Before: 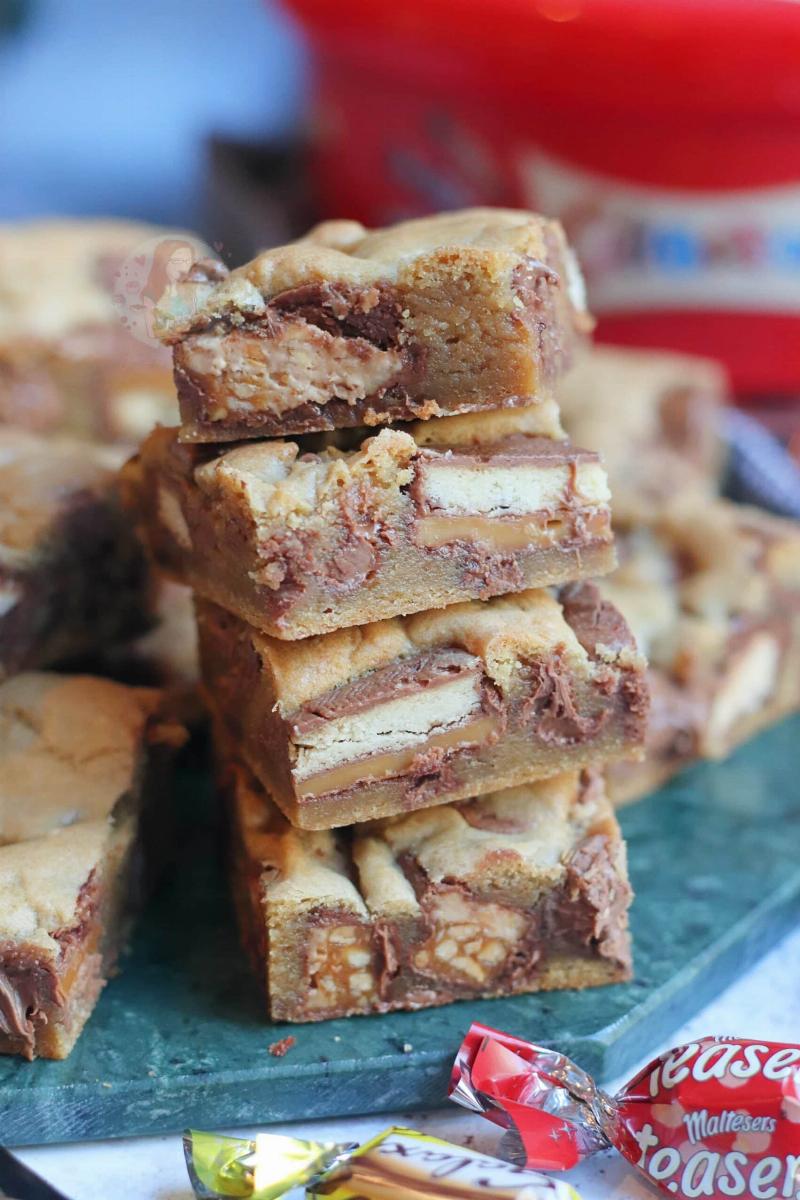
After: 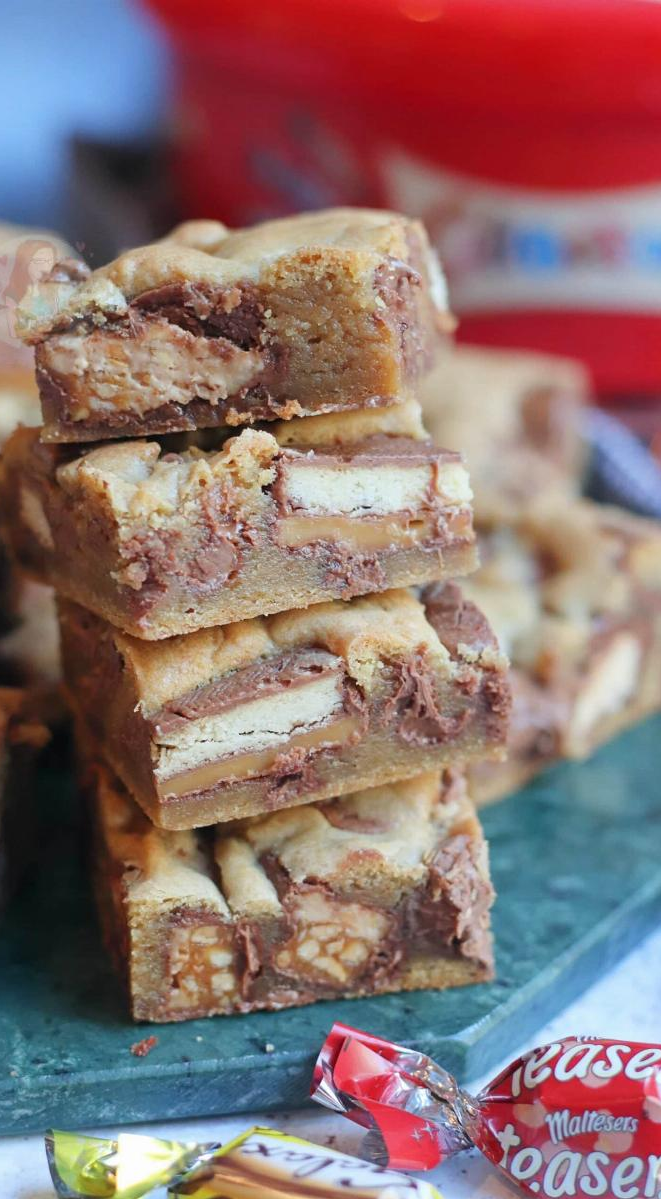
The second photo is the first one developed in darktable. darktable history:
crop: left 17.362%, bottom 0.018%
